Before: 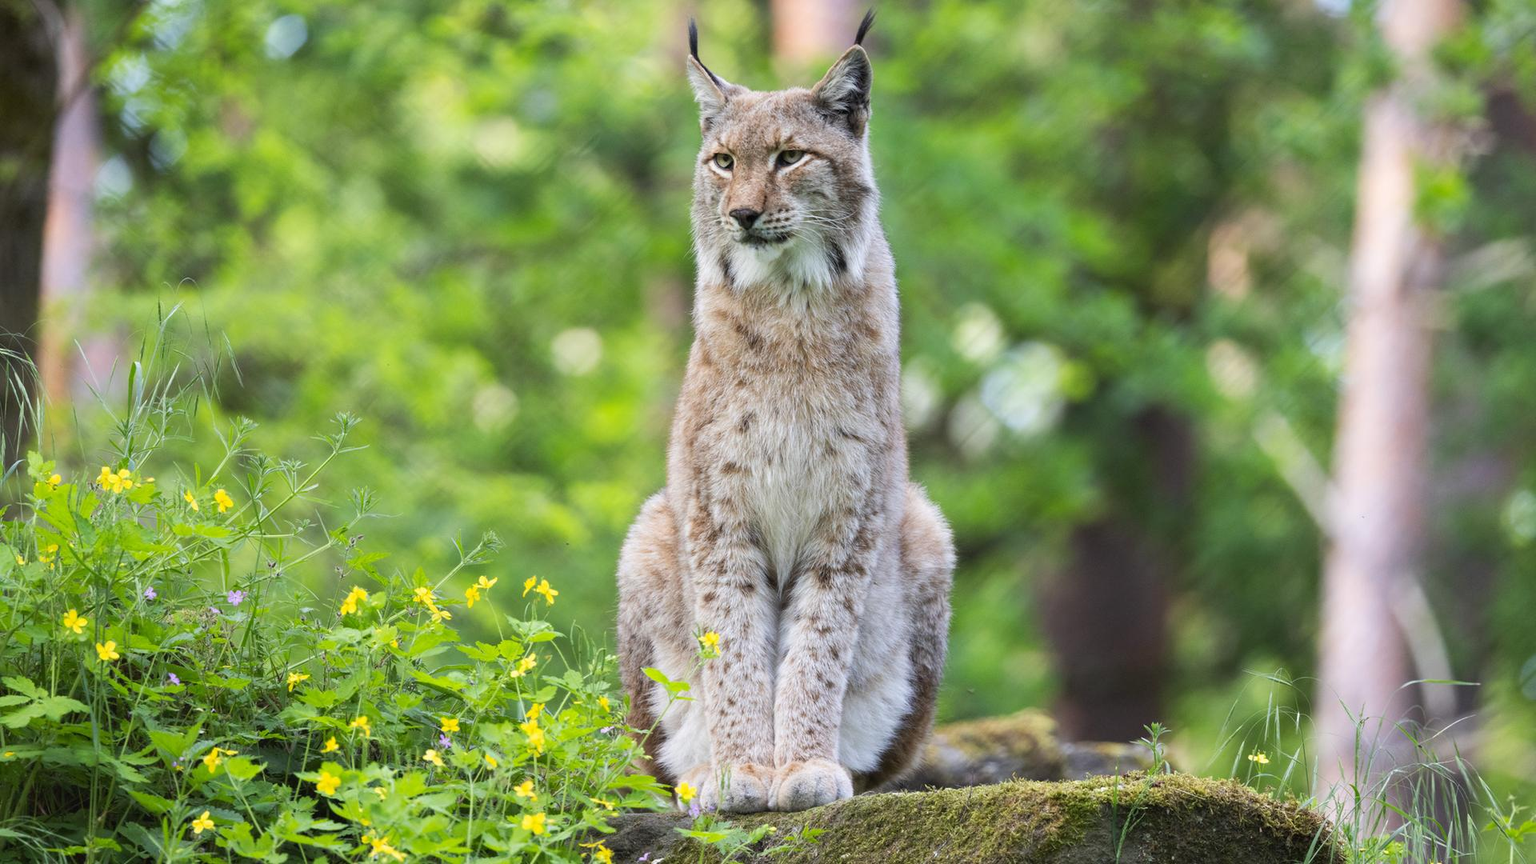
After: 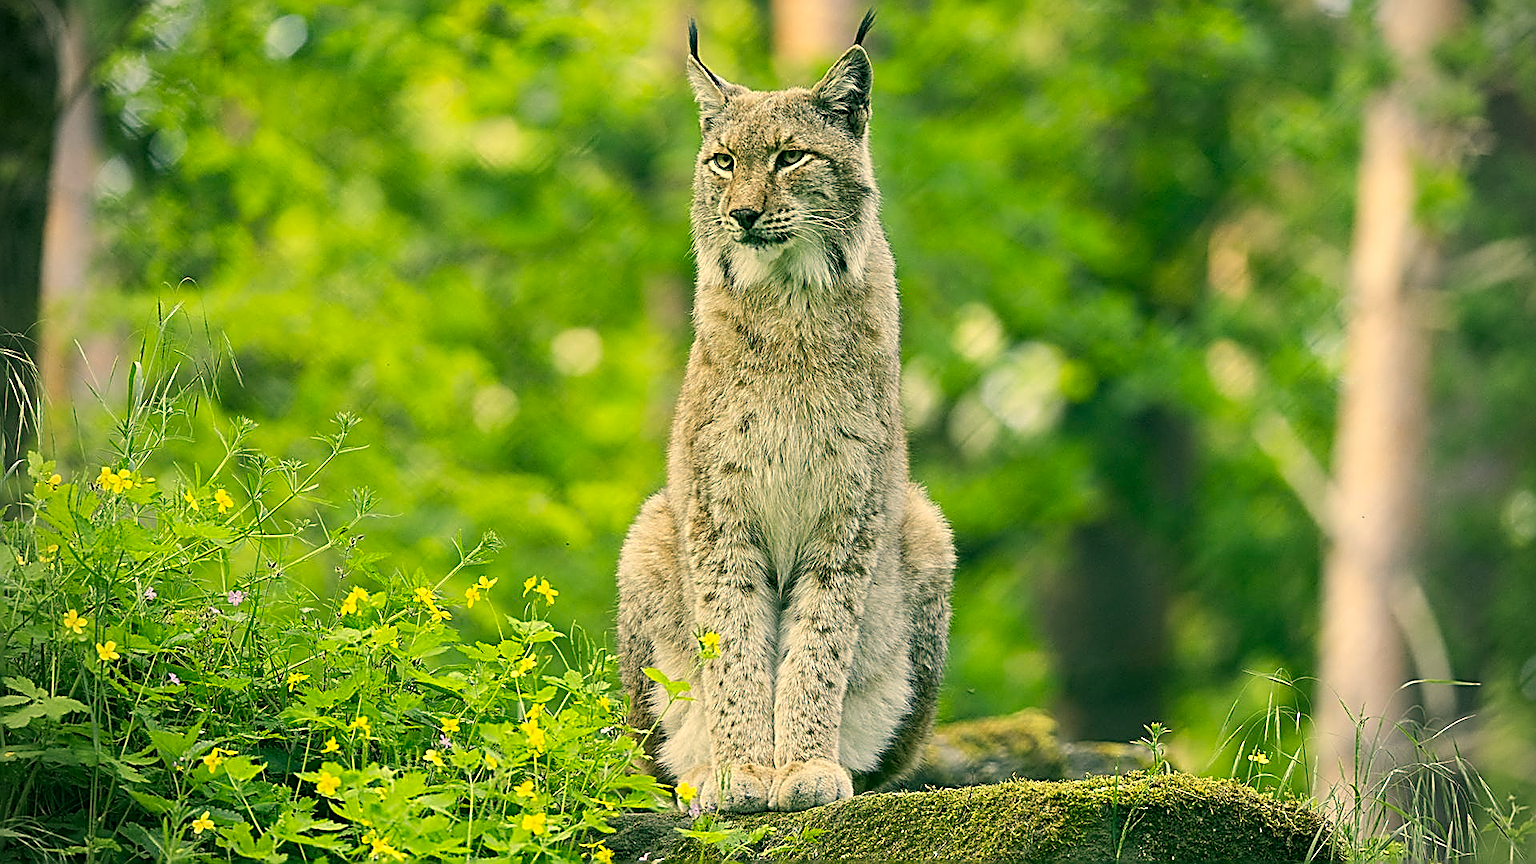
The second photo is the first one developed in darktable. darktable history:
sharpen: amount 2
color correction: highlights a* 5.69, highlights b* 33.69, shadows a* -25.79, shadows b* 3.91
vignetting: on, module defaults
